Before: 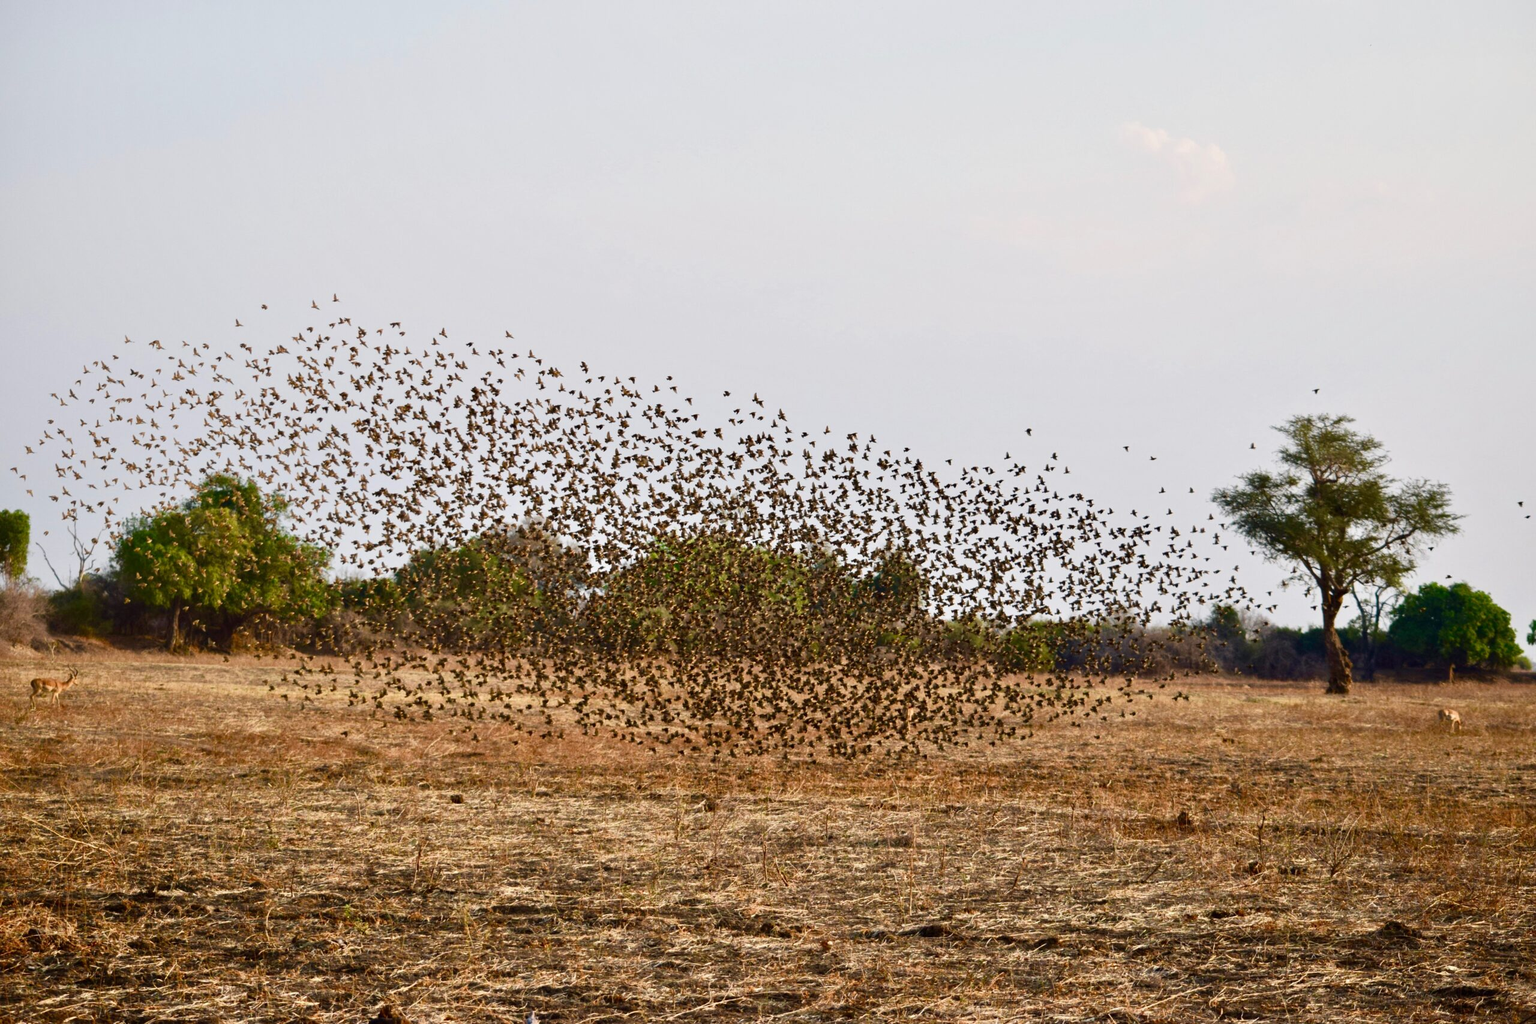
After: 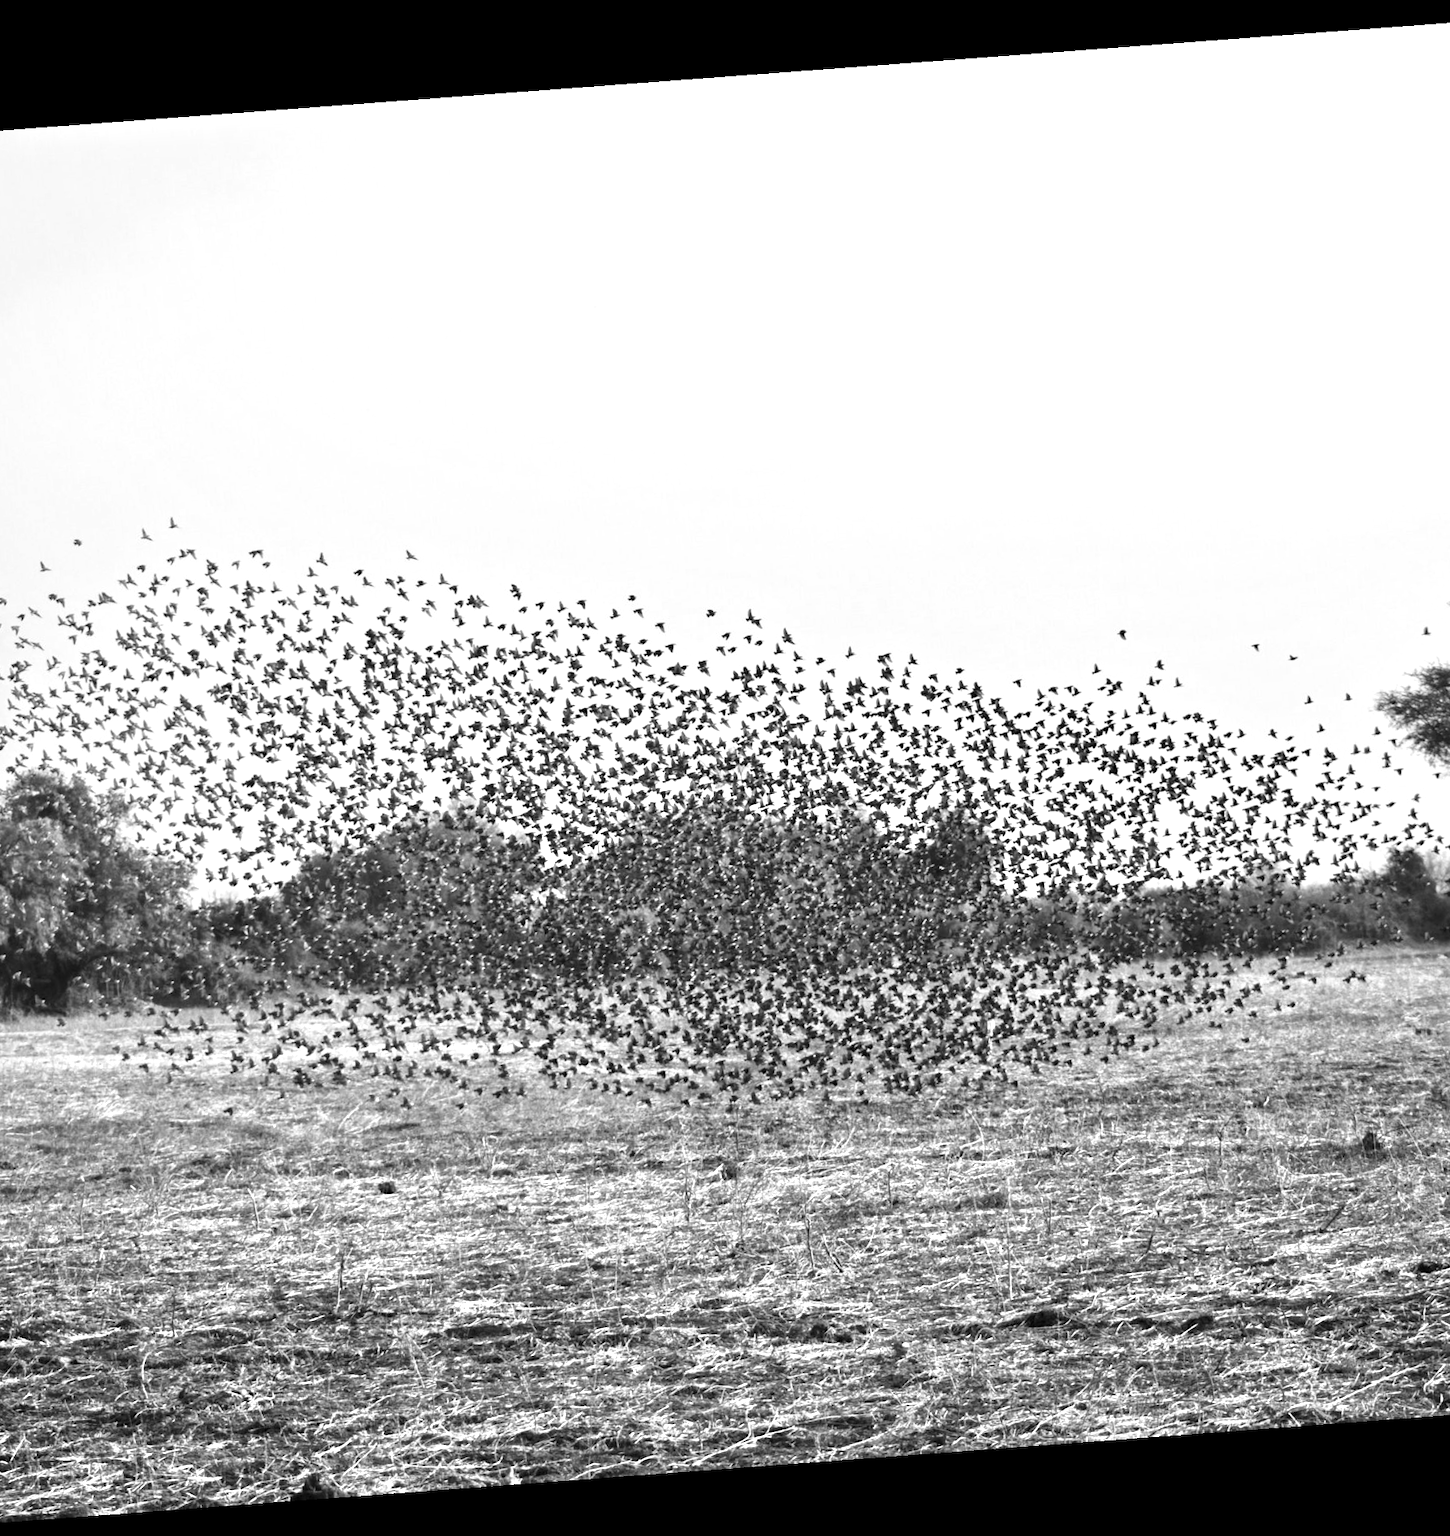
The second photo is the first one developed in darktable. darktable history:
exposure: exposure 1 EV, compensate highlight preservation false
crop and rotate: left 14.292%, right 19.041%
white balance: red 1.004, blue 1.096
monochrome: a 26.22, b 42.67, size 0.8
rotate and perspective: rotation -4.25°, automatic cropping off
